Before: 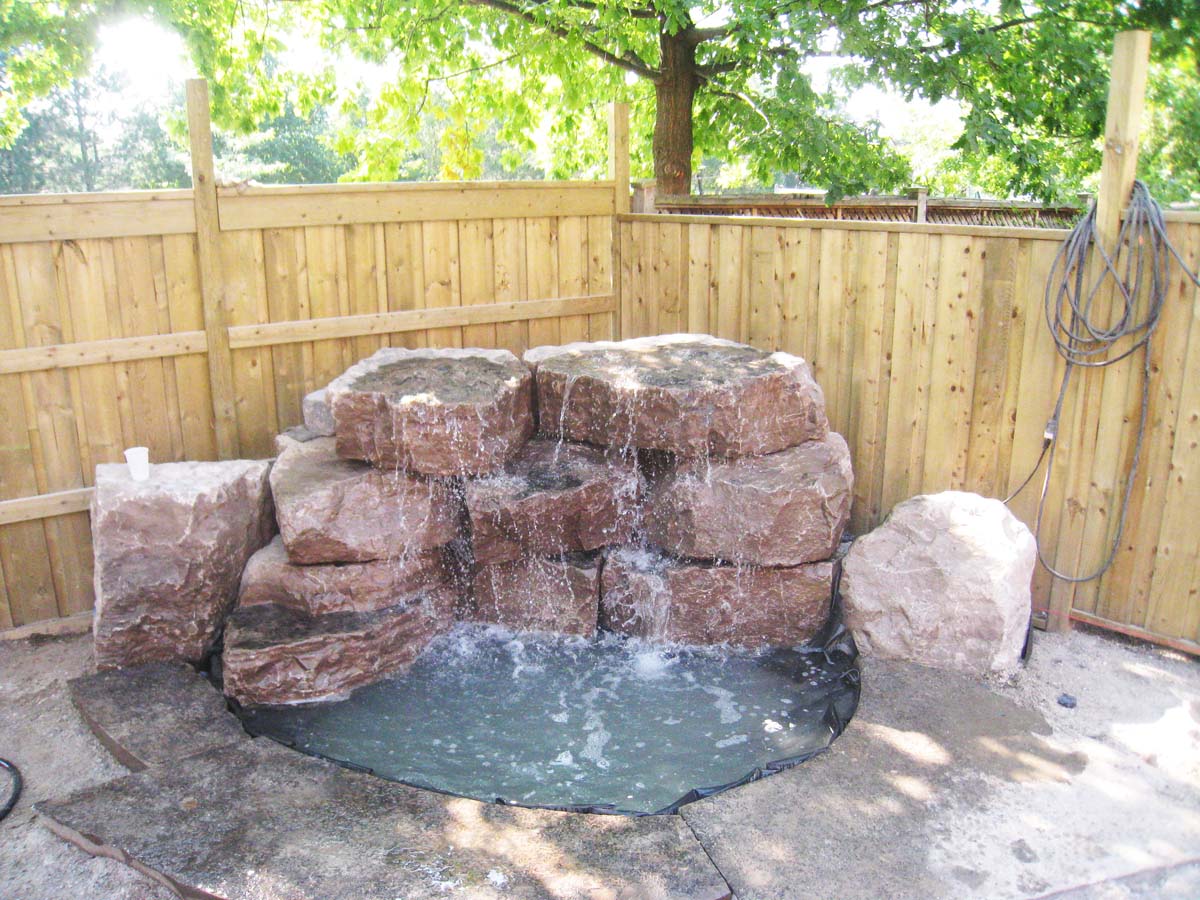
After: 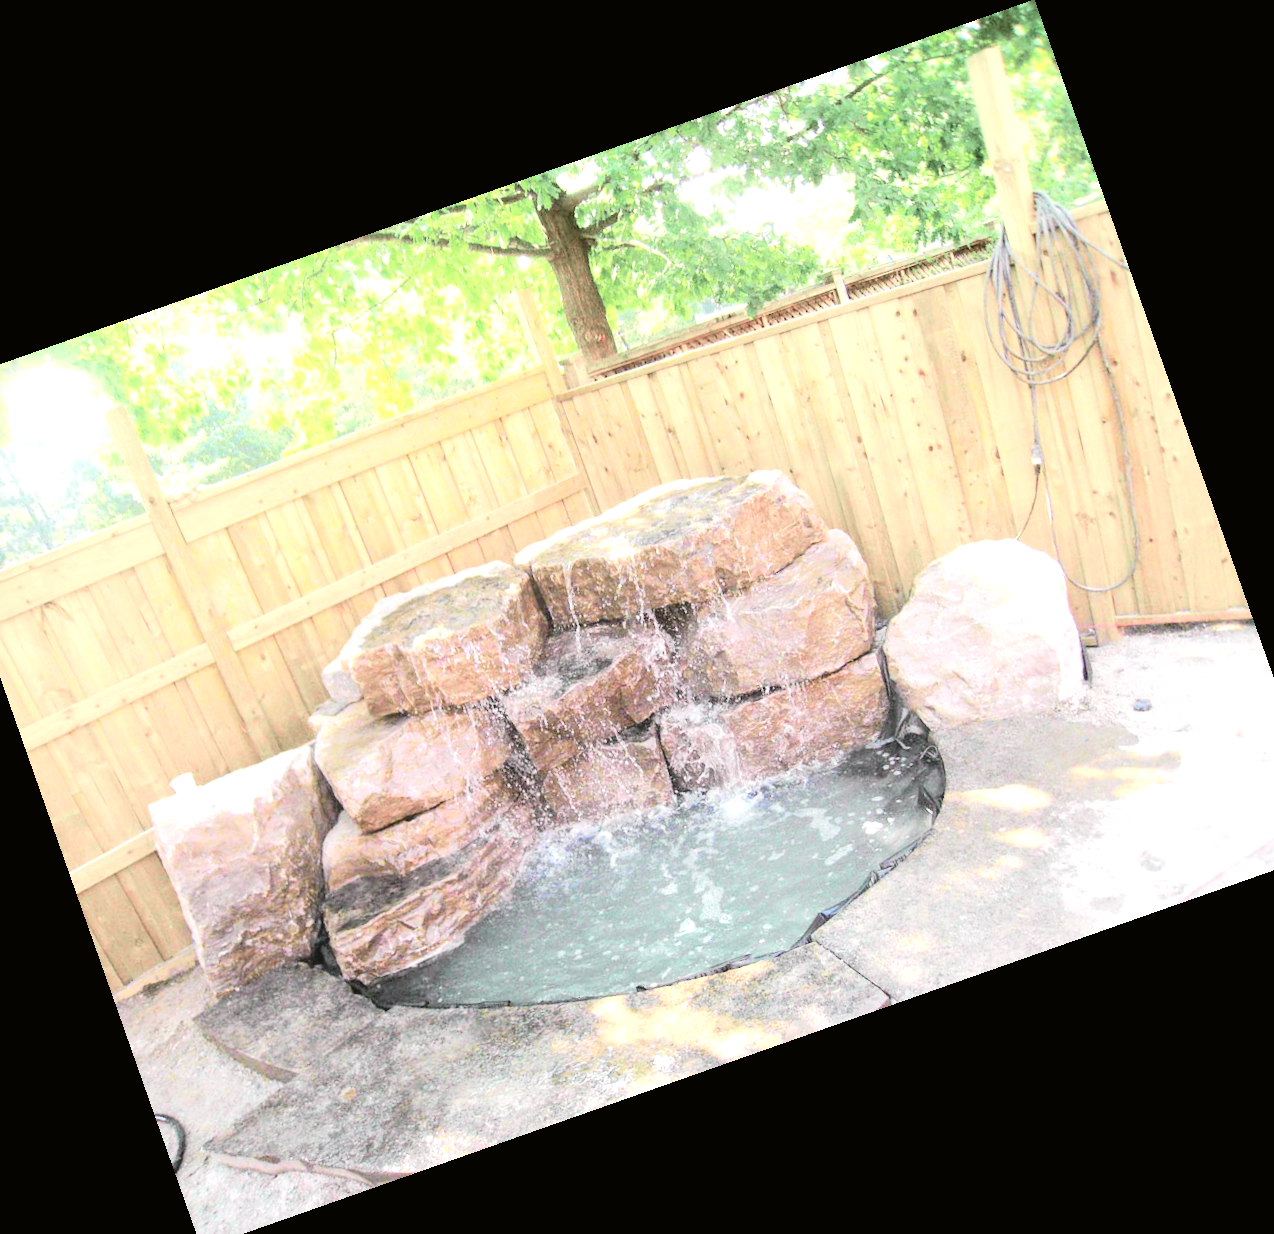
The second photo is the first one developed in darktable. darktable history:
exposure: black level correction 0, exposure 1.1 EV, compensate exposure bias true, compensate highlight preservation false
crop and rotate: angle 19.43°, left 6.812%, right 4.125%, bottom 1.087%
color balance: input saturation 100.43%, contrast fulcrum 14.22%, output saturation 70.41%
tone curve: curves: ch0 [(0, 0.006) (0.184, 0.117) (0.405, 0.46) (0.456, 0.528) (0.634, 0.728) (0.877, 0.89) (0.984, 0.935)]; ch1 [(0, 0) (0.443, 0.43) (0.492, 0.489) (0.566, 0.579) (0.595, 0.625) (0.608, 0.667) (0.65, 0.729) (1, 1)]; ch2 [(0, 0) (0.33, 0.301) (0.421, 0.443) (0.447, 0.489) (0.495, 0.505) (0.537, 0.583) (0.586, 0.591) (0.663, 0.686) (1, 1)], color space Lab, independent channels, preserve colors none
